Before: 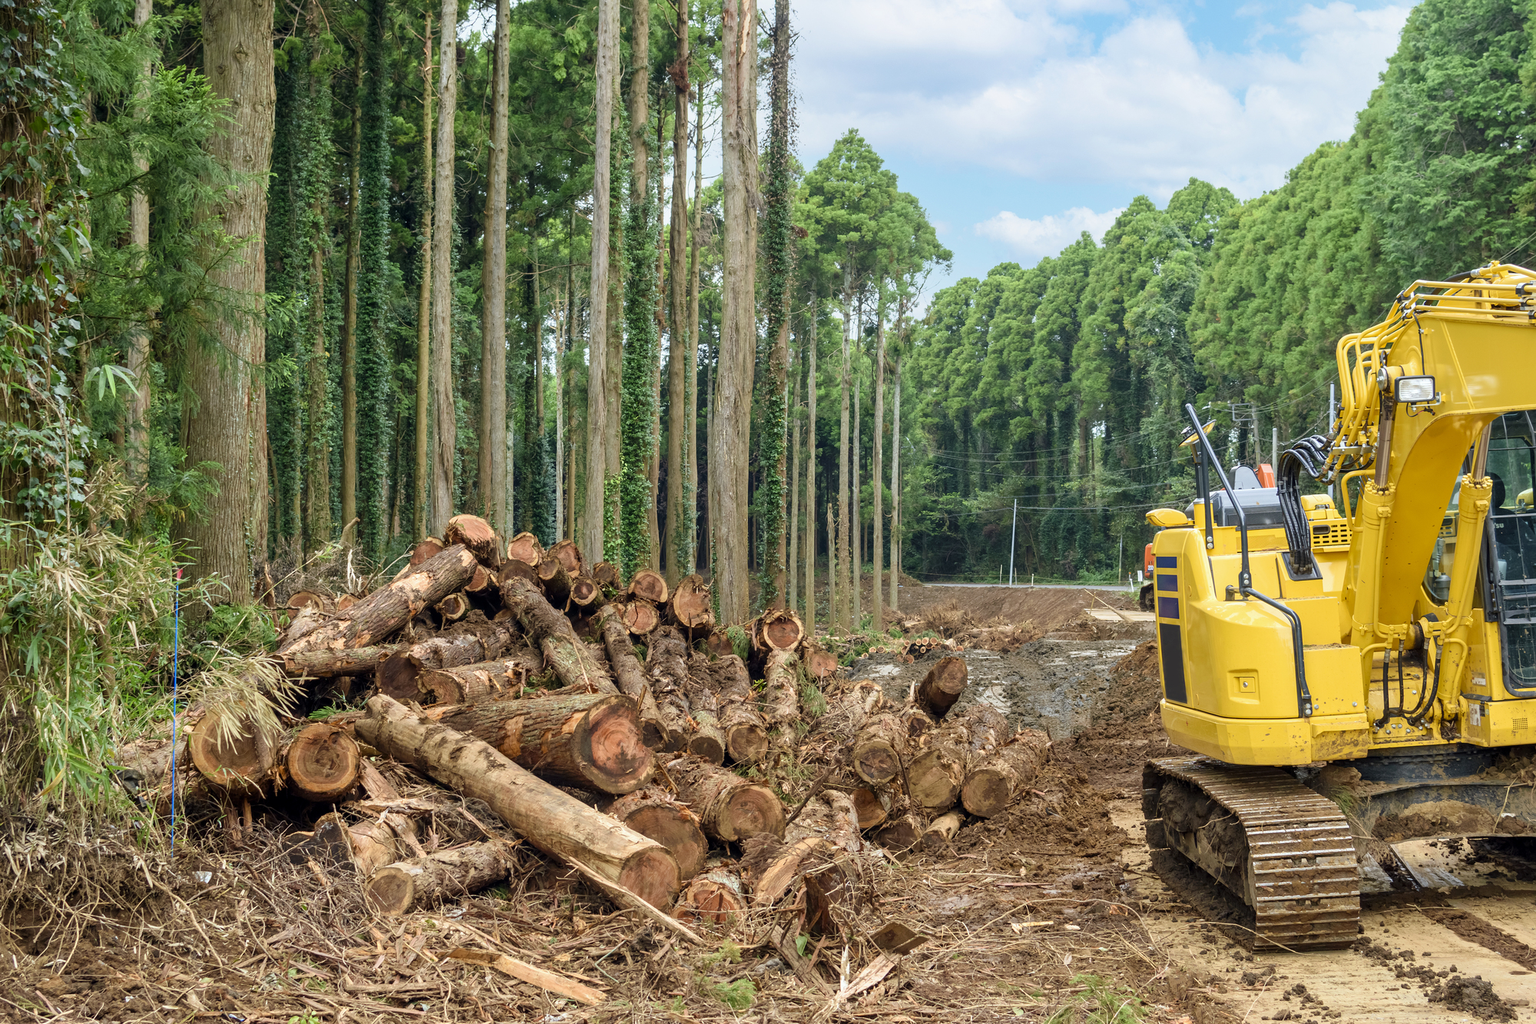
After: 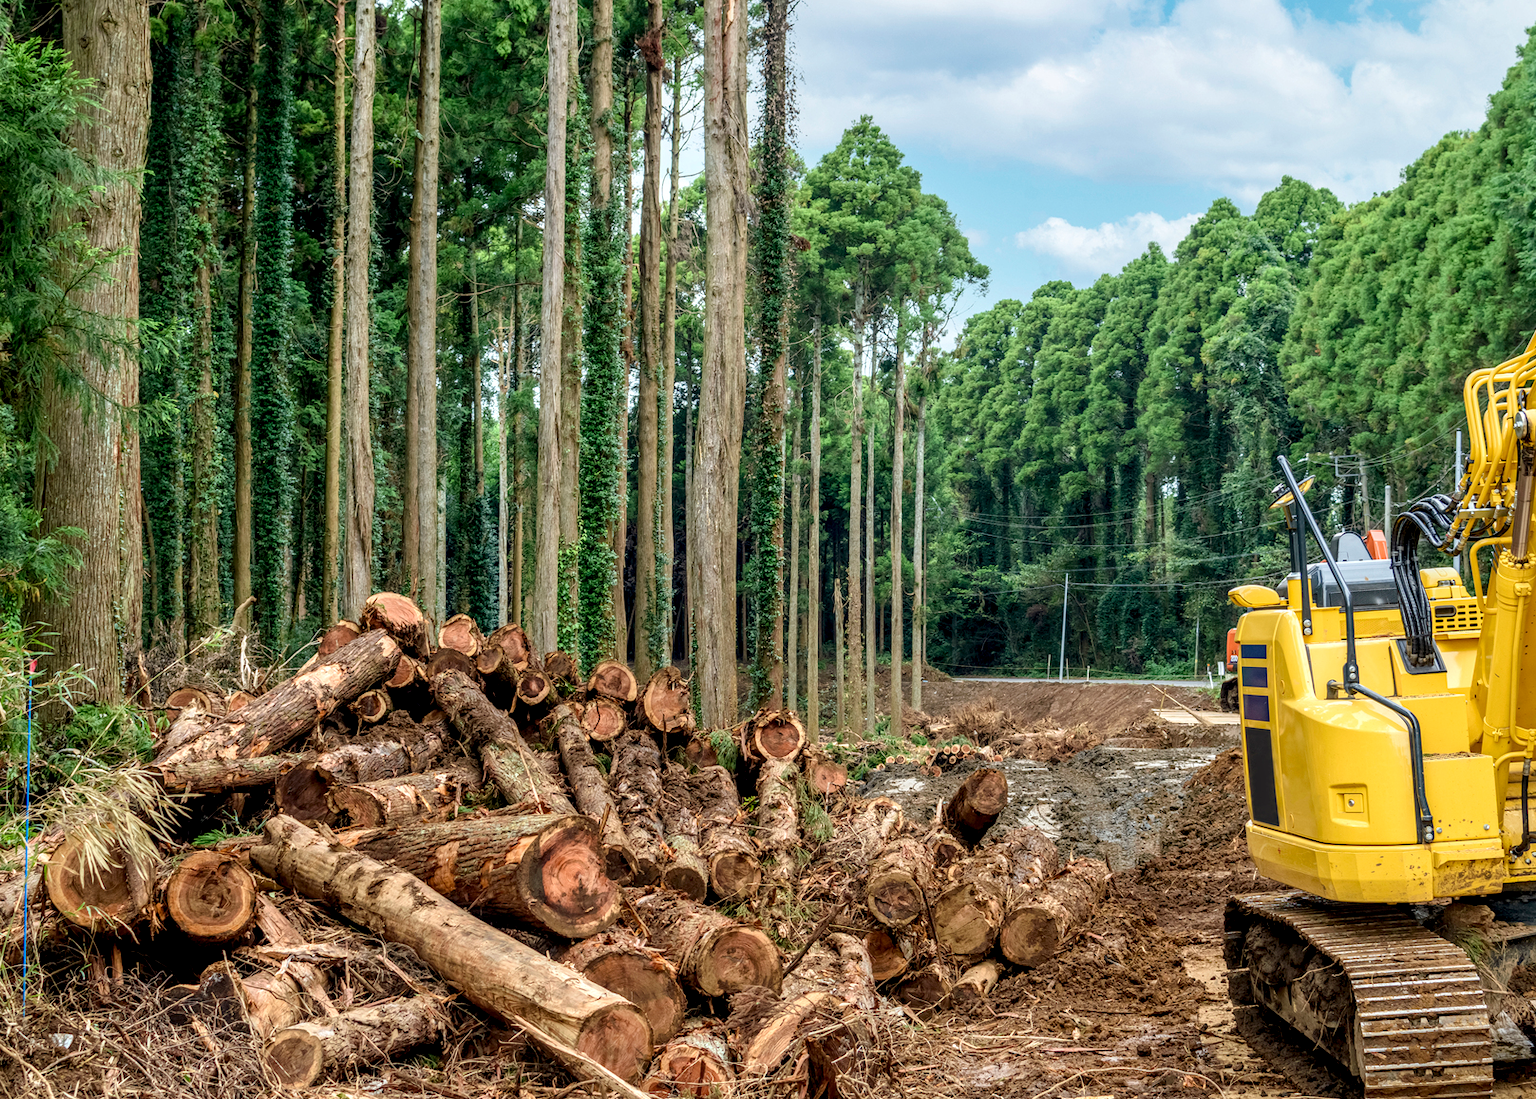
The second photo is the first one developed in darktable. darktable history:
crop: left 9.975%, top 3.526%, right 9.162%, bottom 9.553%
local contrast: highlights 23%, detail 150%
exposure: black level correction 0.002, exposure -0.099 EV, compensate exposure bias true, compensate highlight preservation false
